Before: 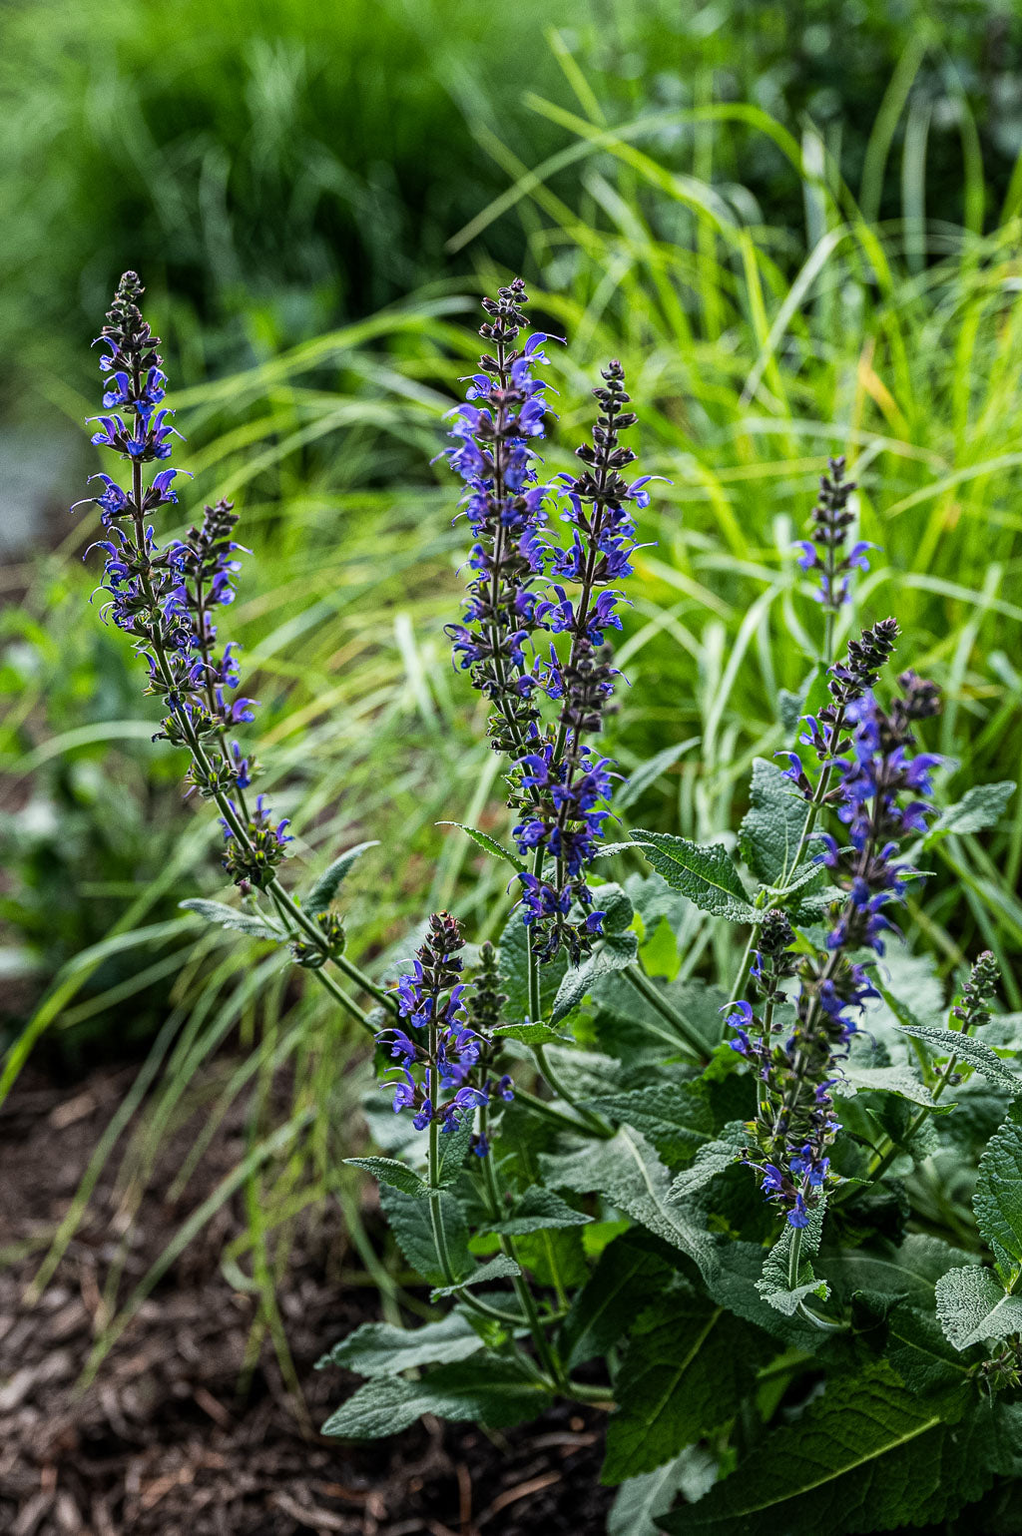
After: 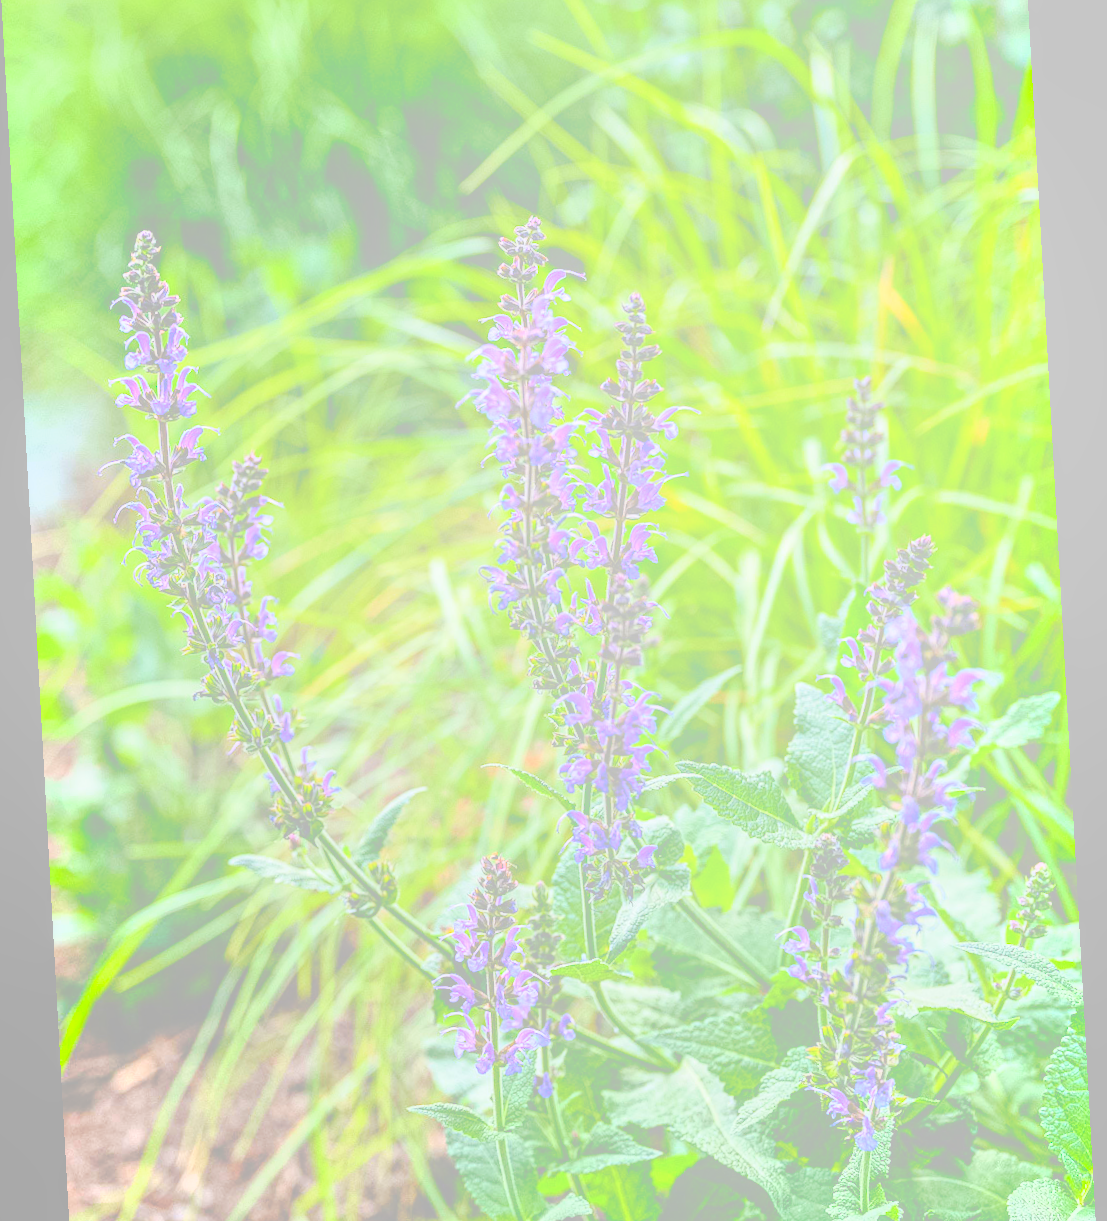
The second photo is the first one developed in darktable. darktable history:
exposure: black level correction 0.009, exposure -0.637 EV, compensate highlight preservation false
shadows and highlights: radius 110.86, shadows 51.09, white point adjustment 9.16, highlights -4.17, highlights color adjustment 32.2%, soften with gaussian
rotate and perspective: rotation -3.18°, automatic cropping off
bloom: size 85%, threshold 5%, strength 85%
tone equalizer: on, module defaults
crop: top 5.667%, bottom 17.637%
local contrast: detail 130%
